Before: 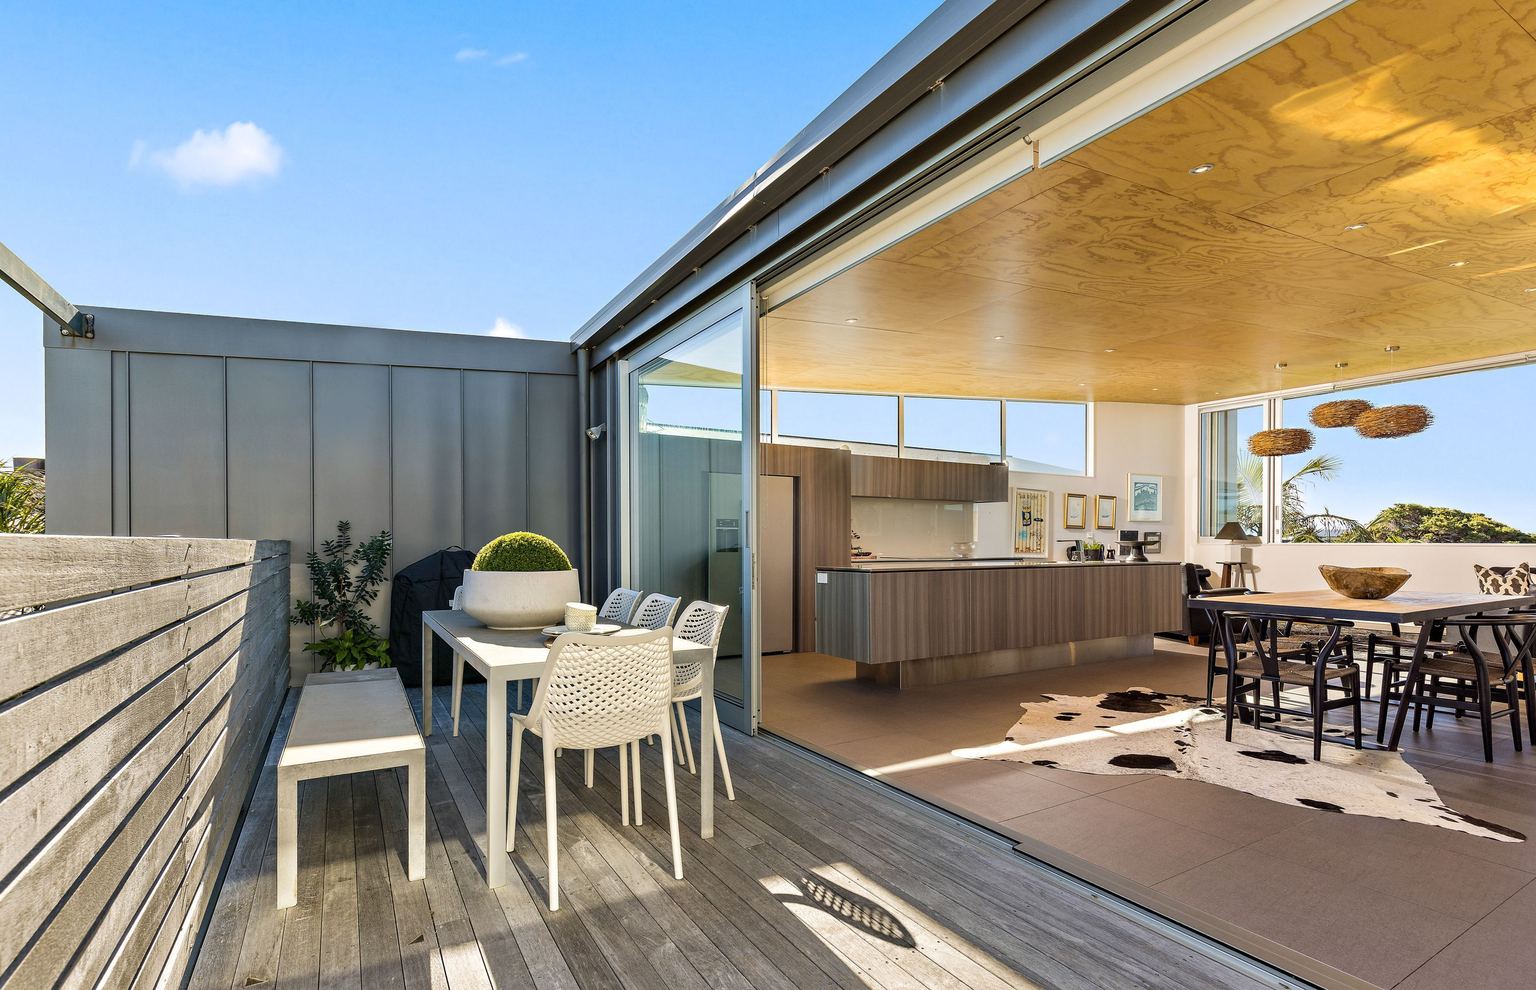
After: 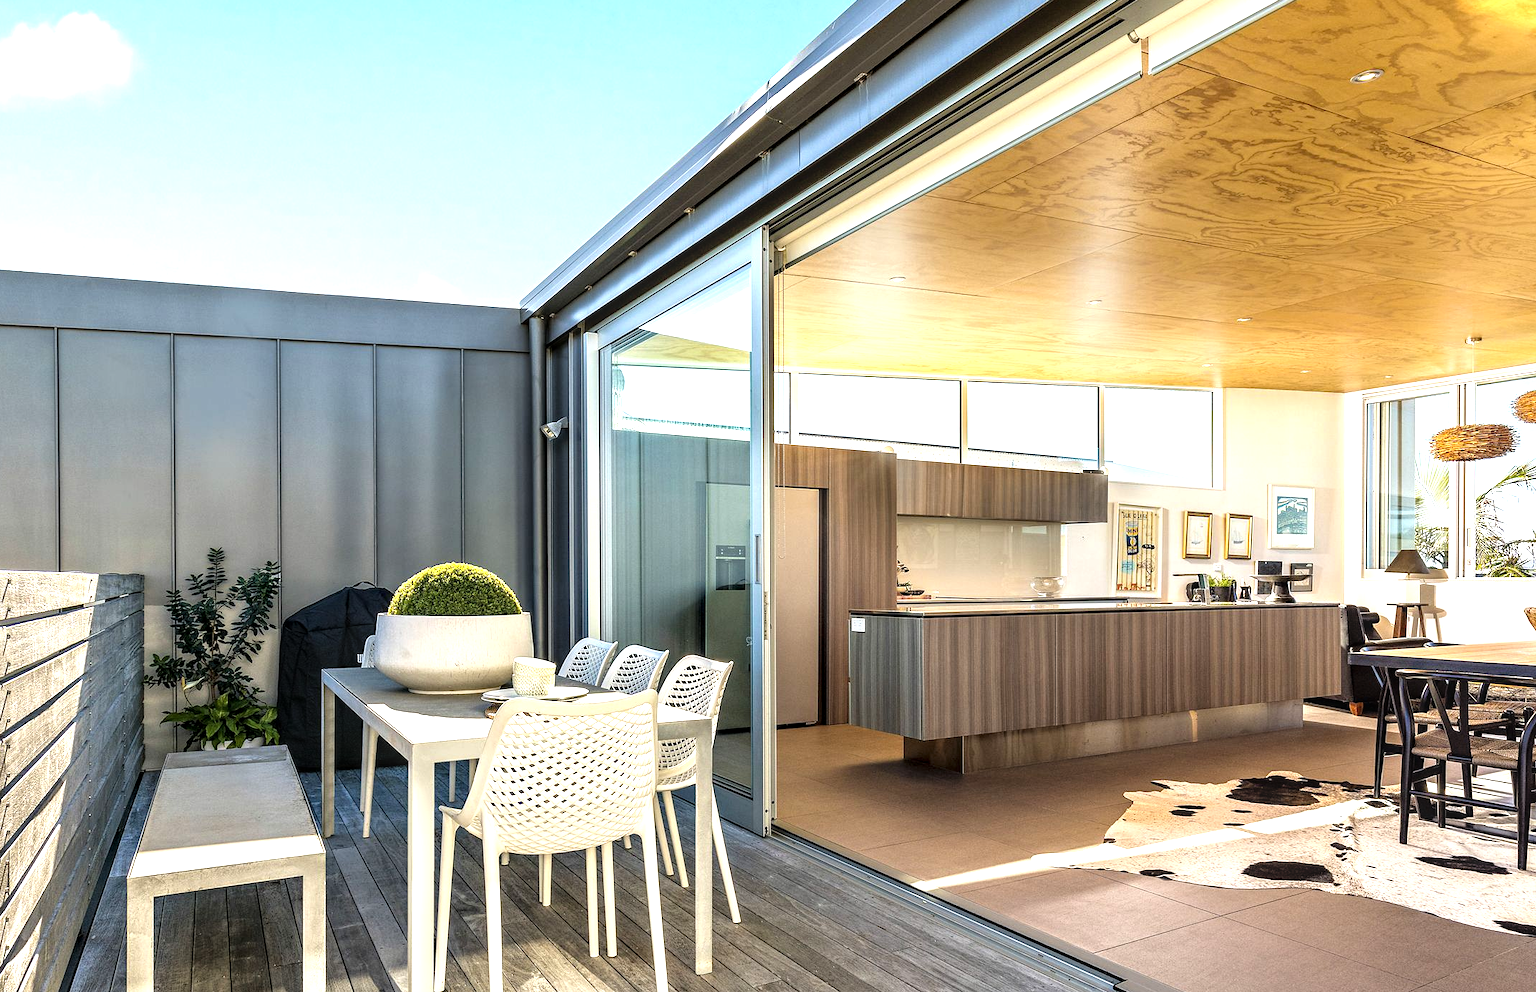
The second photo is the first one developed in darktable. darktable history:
local contrast: detail 130%
exposure: exposure 0.128 EV, compensate exposure bias true, compensate highlight preservation false
tone equalizer: -8 EV -0.746 EV, -7 EV -0.706 EV, -6 EV -0.567 EV, -5 EV -0.402 EV, -3 EV 0.386 EV, -2 EV 0.6 EV, -1 EV 0.676 EV, +0 EV 0.762 EV
crop and rotate: left 11.922%, top 11.383%, right 13.54%, bottom 13.891%
